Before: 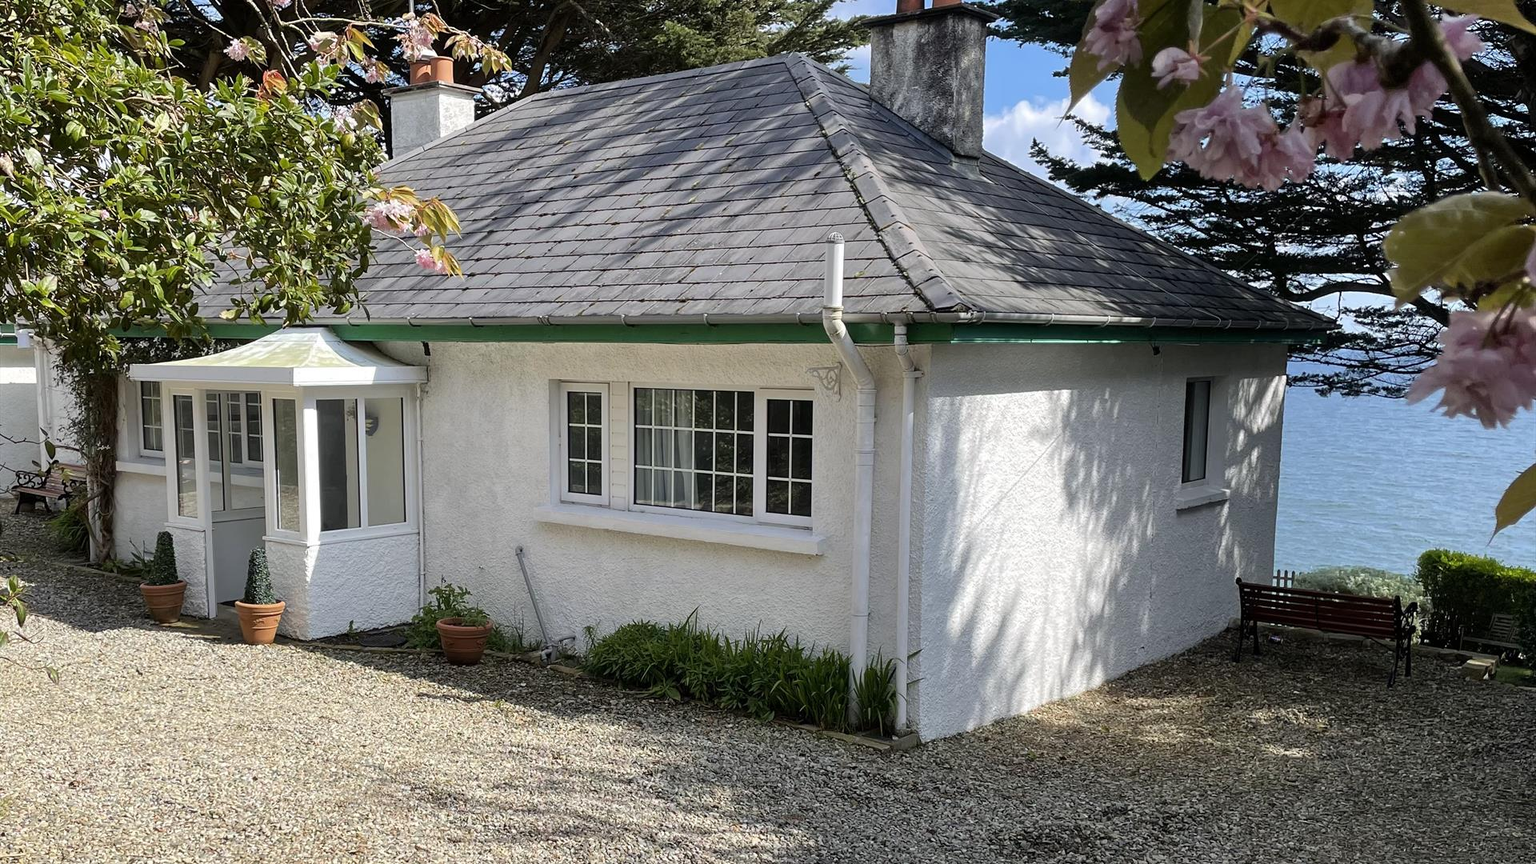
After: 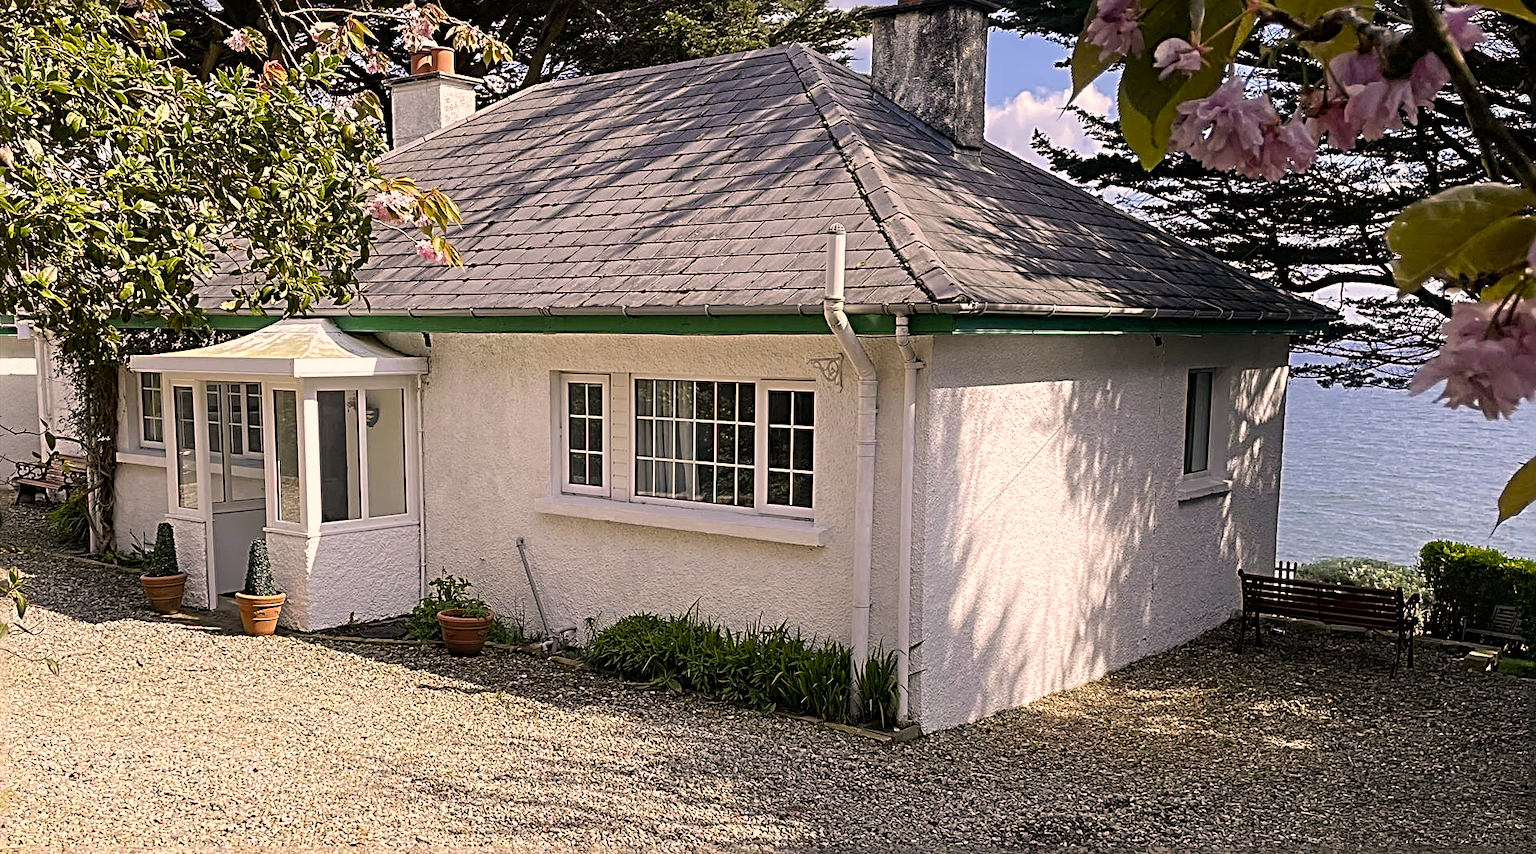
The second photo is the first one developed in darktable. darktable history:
color balance rgb: perceptual saturation grading › global saturation 9.017%, perceptual saturation grading › highlights -13.627%, perceptual saturation grading › mid-tones 14.715%, perceptual saturation grading › shadows 22.539%
crop: top 1.157%, right 0.109%
shadows and highlights: shadows -38.95, highlights 64.37, soften with gaussian
sharpen: radius 3.646, amount 0.93
color correction: highlights a* 11.27, highlights b* 11.71
